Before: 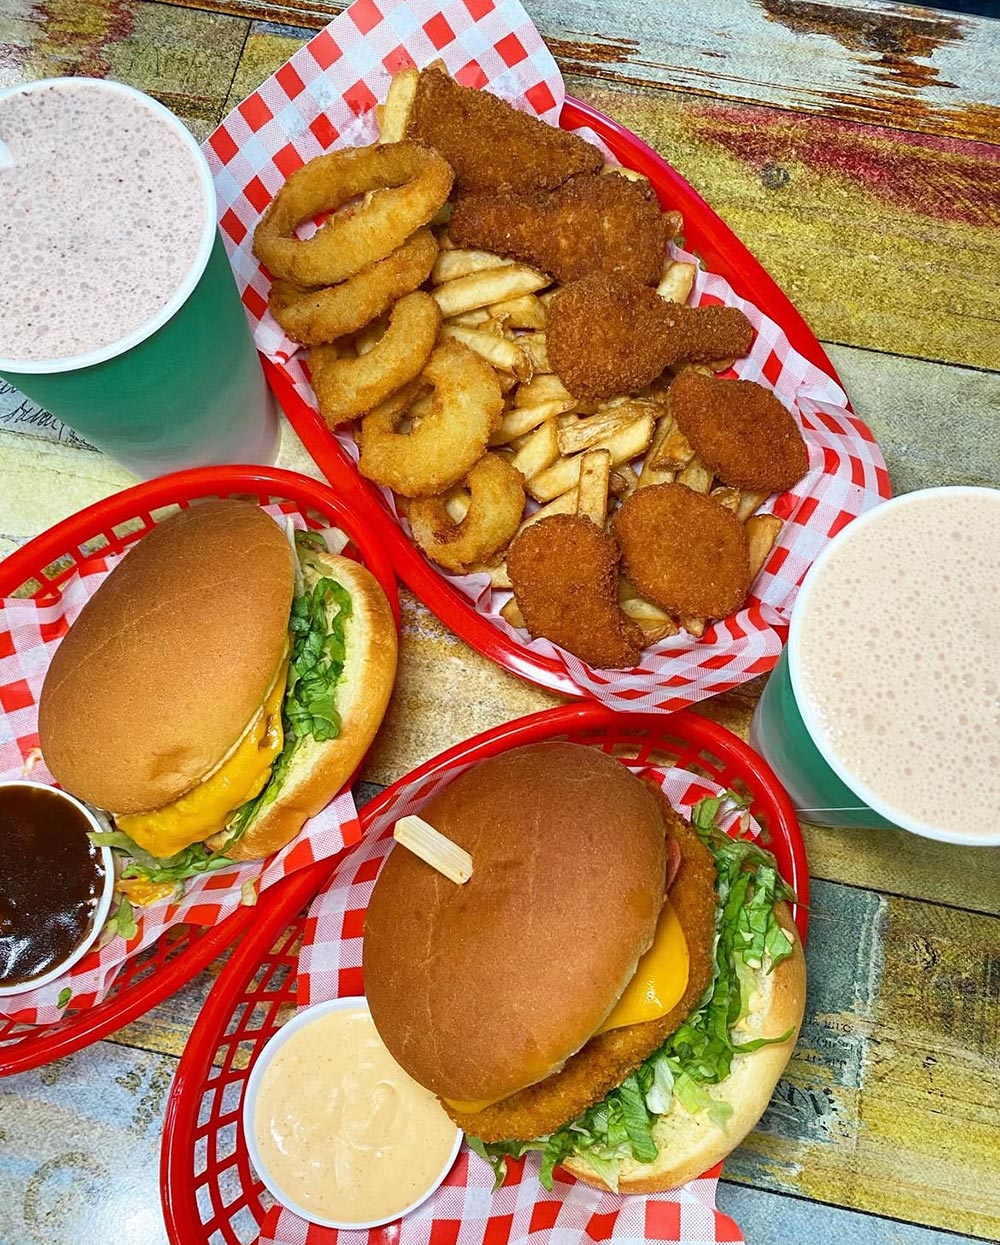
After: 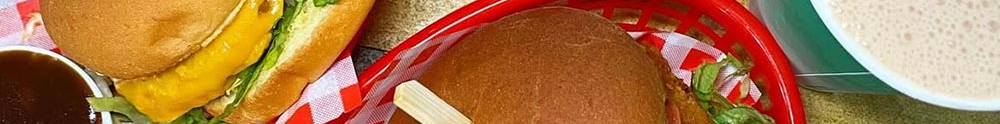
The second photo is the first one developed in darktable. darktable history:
crop and rotate: top 59.084%, bottom 30.916%
shadows and highlights: radius 125.46, shadows 30.51, highlights -30.51, low approximation 0.01, soften with gaussian
